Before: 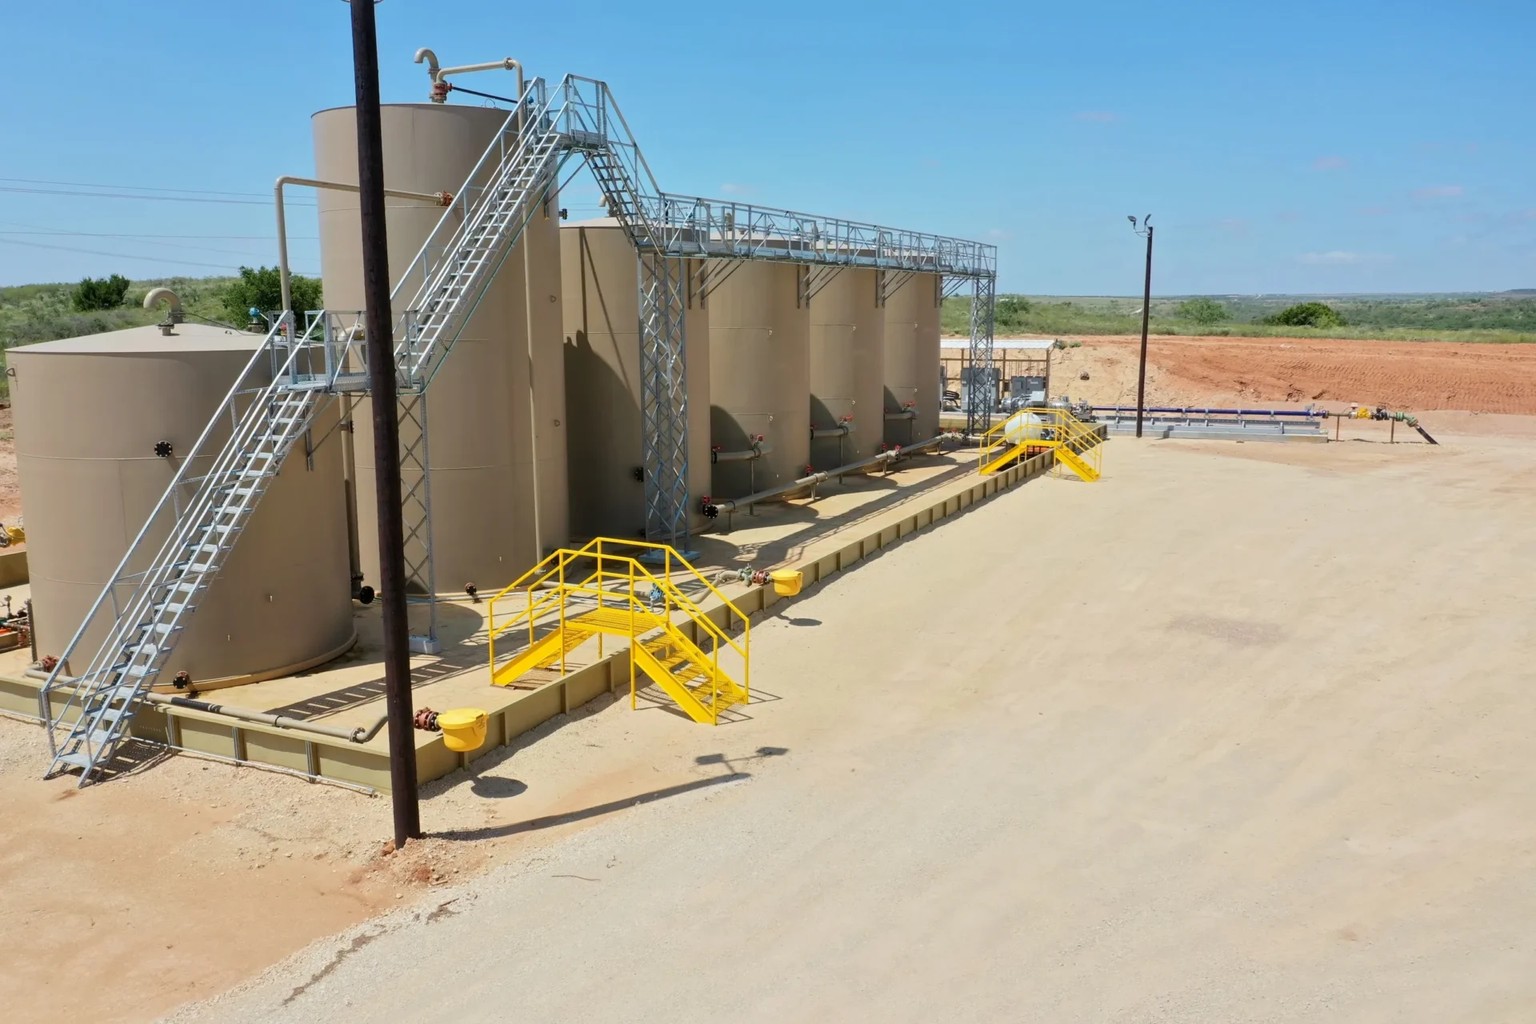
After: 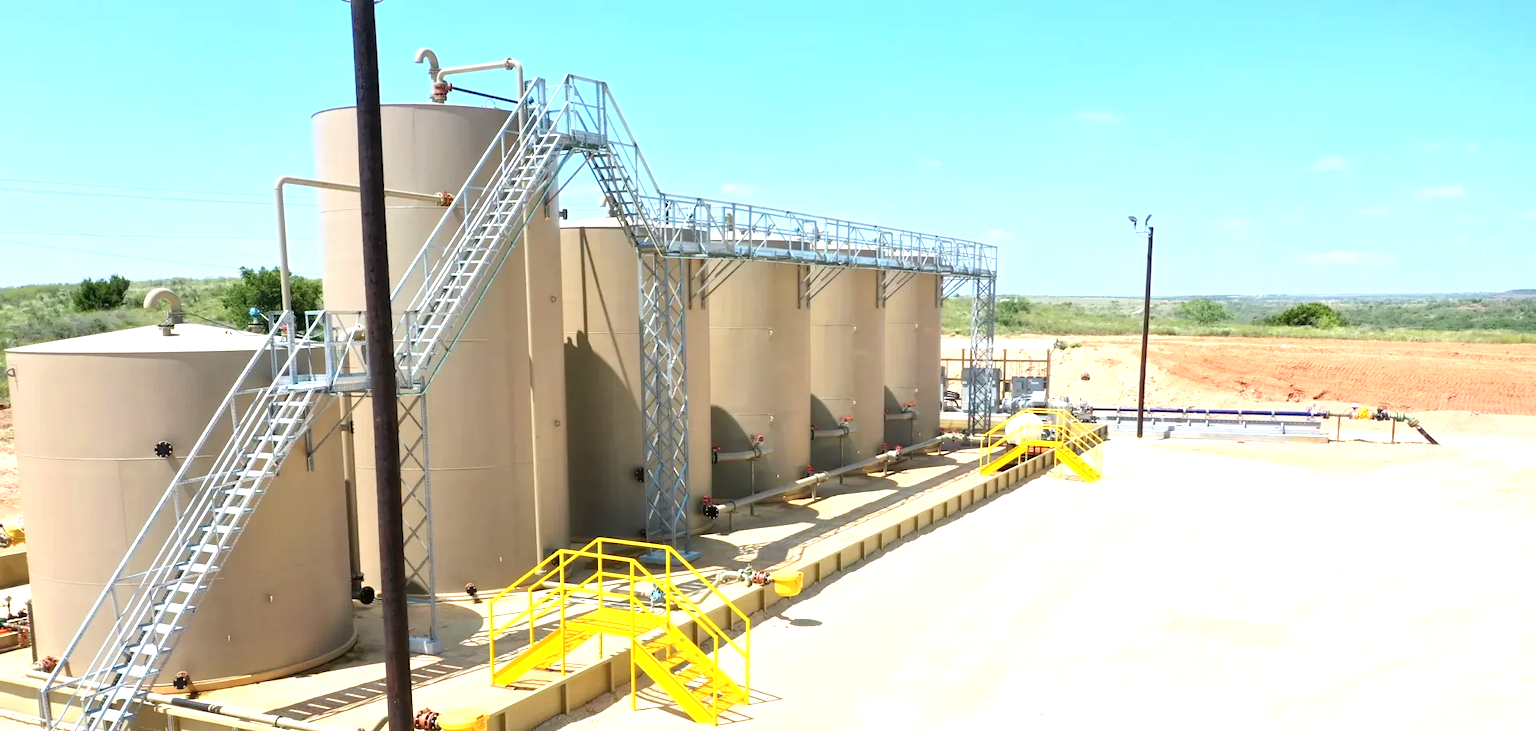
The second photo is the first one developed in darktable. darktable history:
exposure: black level correction 0, exposure 1.199 EV, compensate highlight preservation false
crop: right 0.001%, bottom 28.587%
